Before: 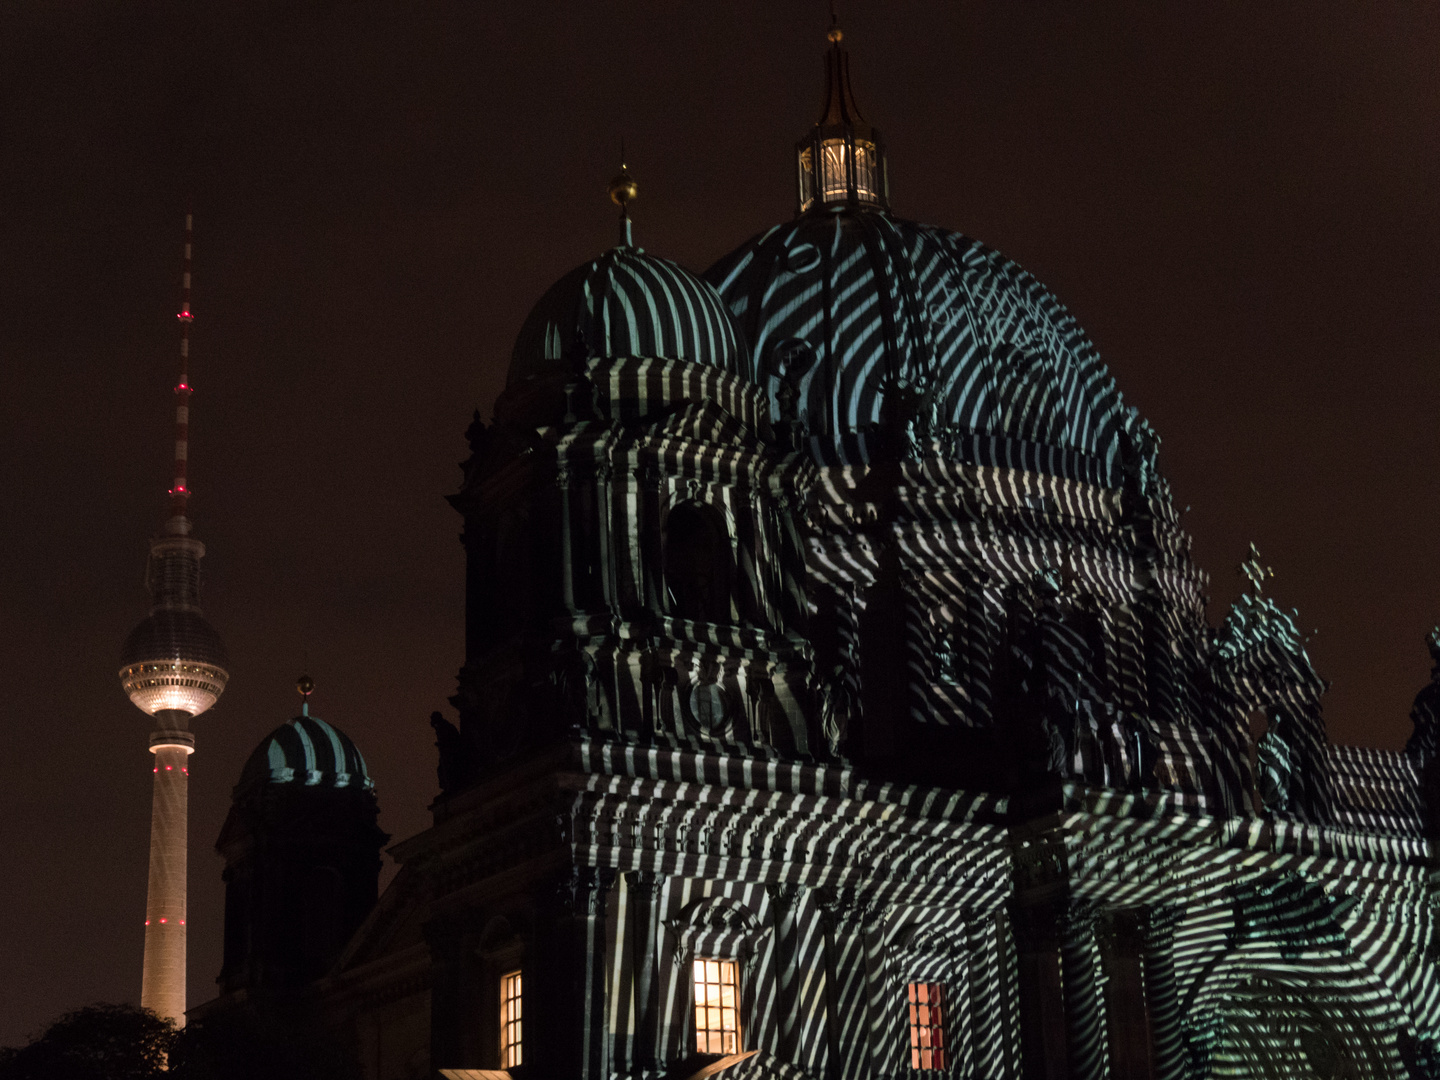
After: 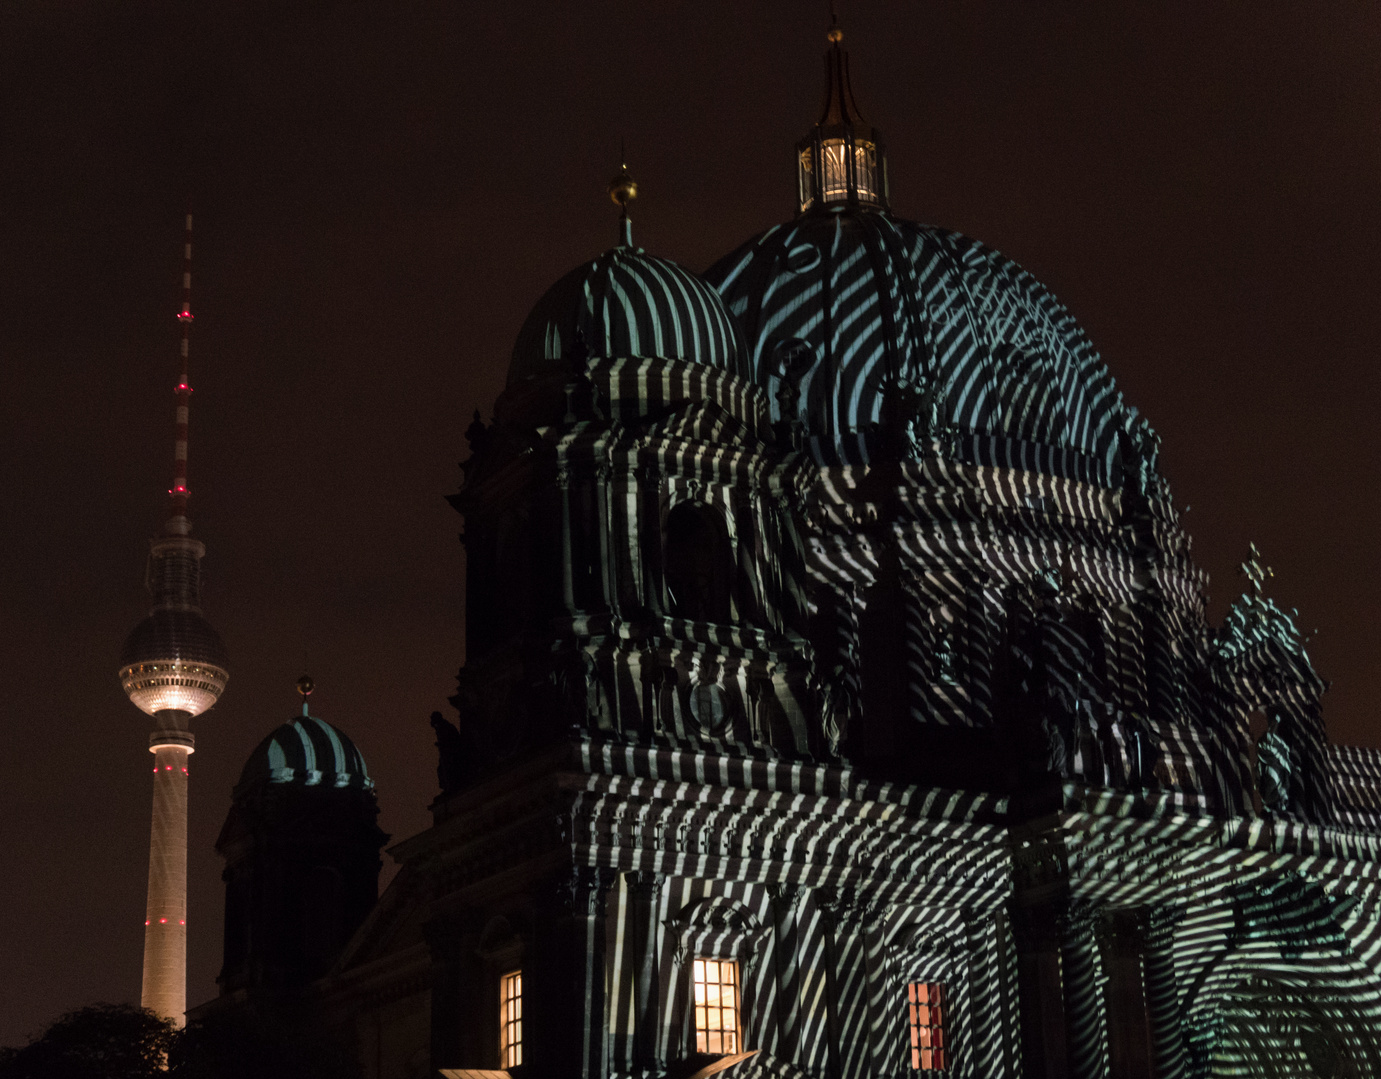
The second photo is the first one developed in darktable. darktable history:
exposure: exposure -0.057 EV, compensate highlight preservation false
crop: right 4.07%, bottom 0.035%
